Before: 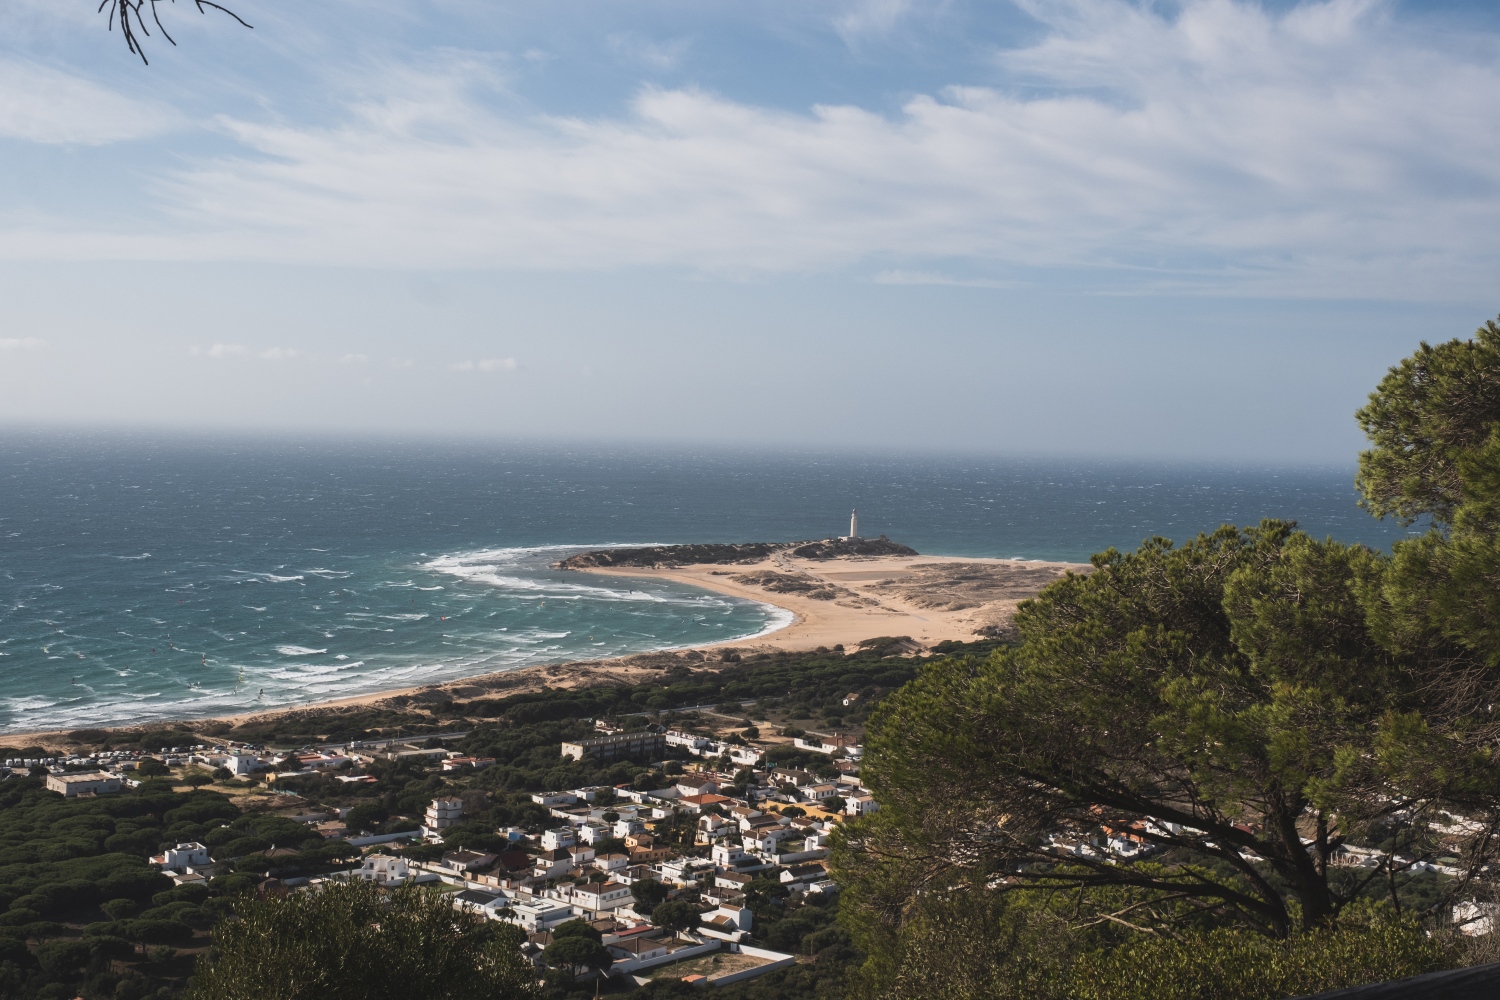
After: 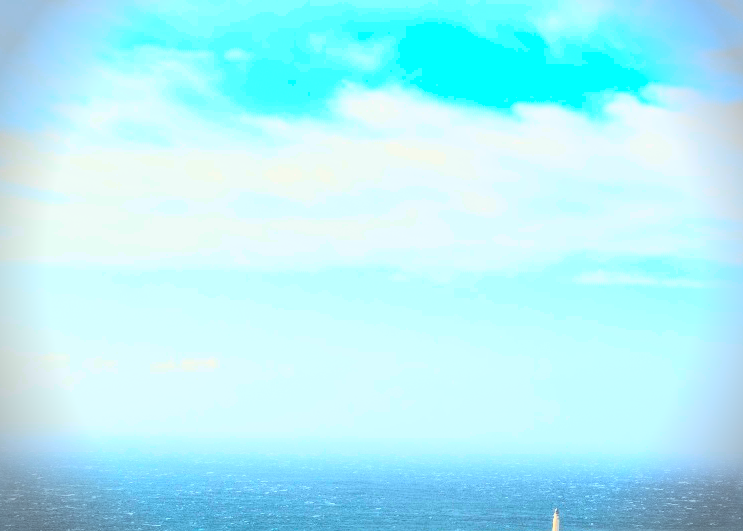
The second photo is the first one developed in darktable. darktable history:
color balance rgb: shadows lift › chroma 2.009%, shadows lift › hue 214.35°, highlights gain › luminance 7.134%, highlights gain › chroma 1.995%, highlights gain › hue 92.49°, perceptual saturation grading › global saturation 25.692%, global vibrance 24.259%
crop: left 19.875%, right 30.53%, bottom 46.832%
exposure: black level correction -0.002, exposure 0.715 EV, compensate exposure bias true, compensate highlight preservation false
tone curve: curves: ch0 [(0, 0.023) (0.132, 0.075) (0.241, 0.178) (0.487, 0.491) (0.782, 0.8) (1, 0.989)]; ch1 [(0, 0) (0.396, 0.369) (0.467, 0.454) (0.498, 0.5) (0.518, 0.517) (0.57, 0.586) (0.619, 0.663) (0.692, 0.744) (1, 1)]; ch2 [(0, 0) (0.427, 0.416) (0.483, 0.481) (0.503, 0.503) (0.526, 0.527) (0.563, 0.573) (0.632, 0.667) (0.705, 0.737) (0.985, 0.966)], color space Lab, linked channels, preserve colors none
shadows and highlights: shadows 59.26, highlights -60.11
vignetting: fall-off start 87.67%, fall-off radius 25.6%
contrast brightness saturation: contrast 0.837, brightness 0.597, saturation 0.589
